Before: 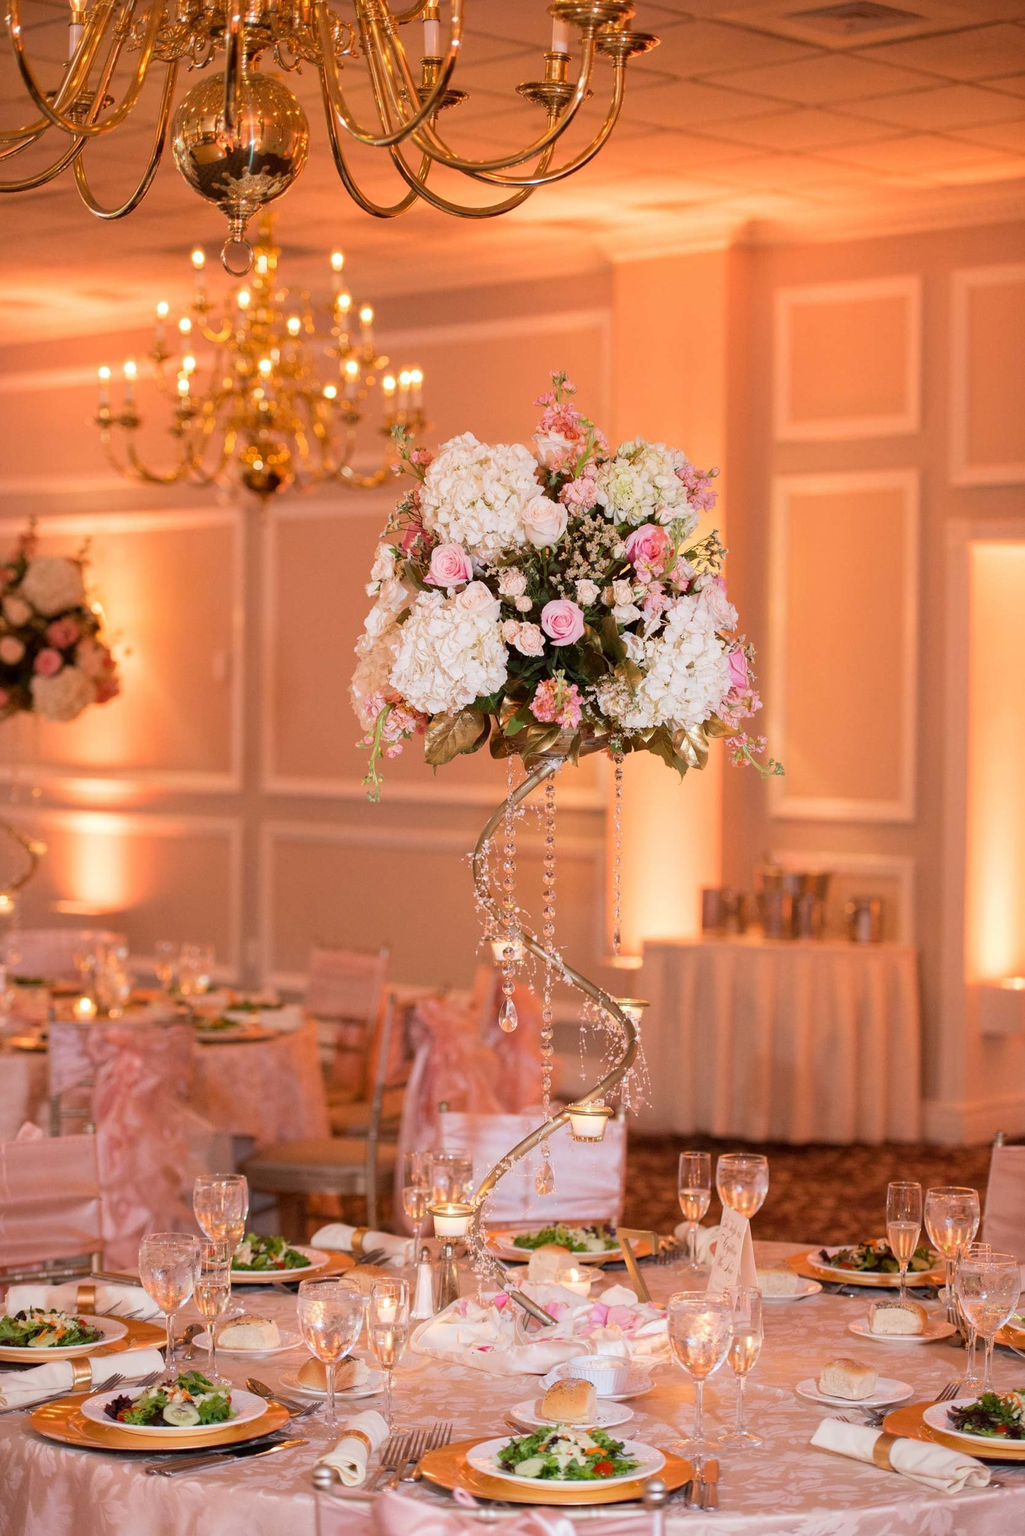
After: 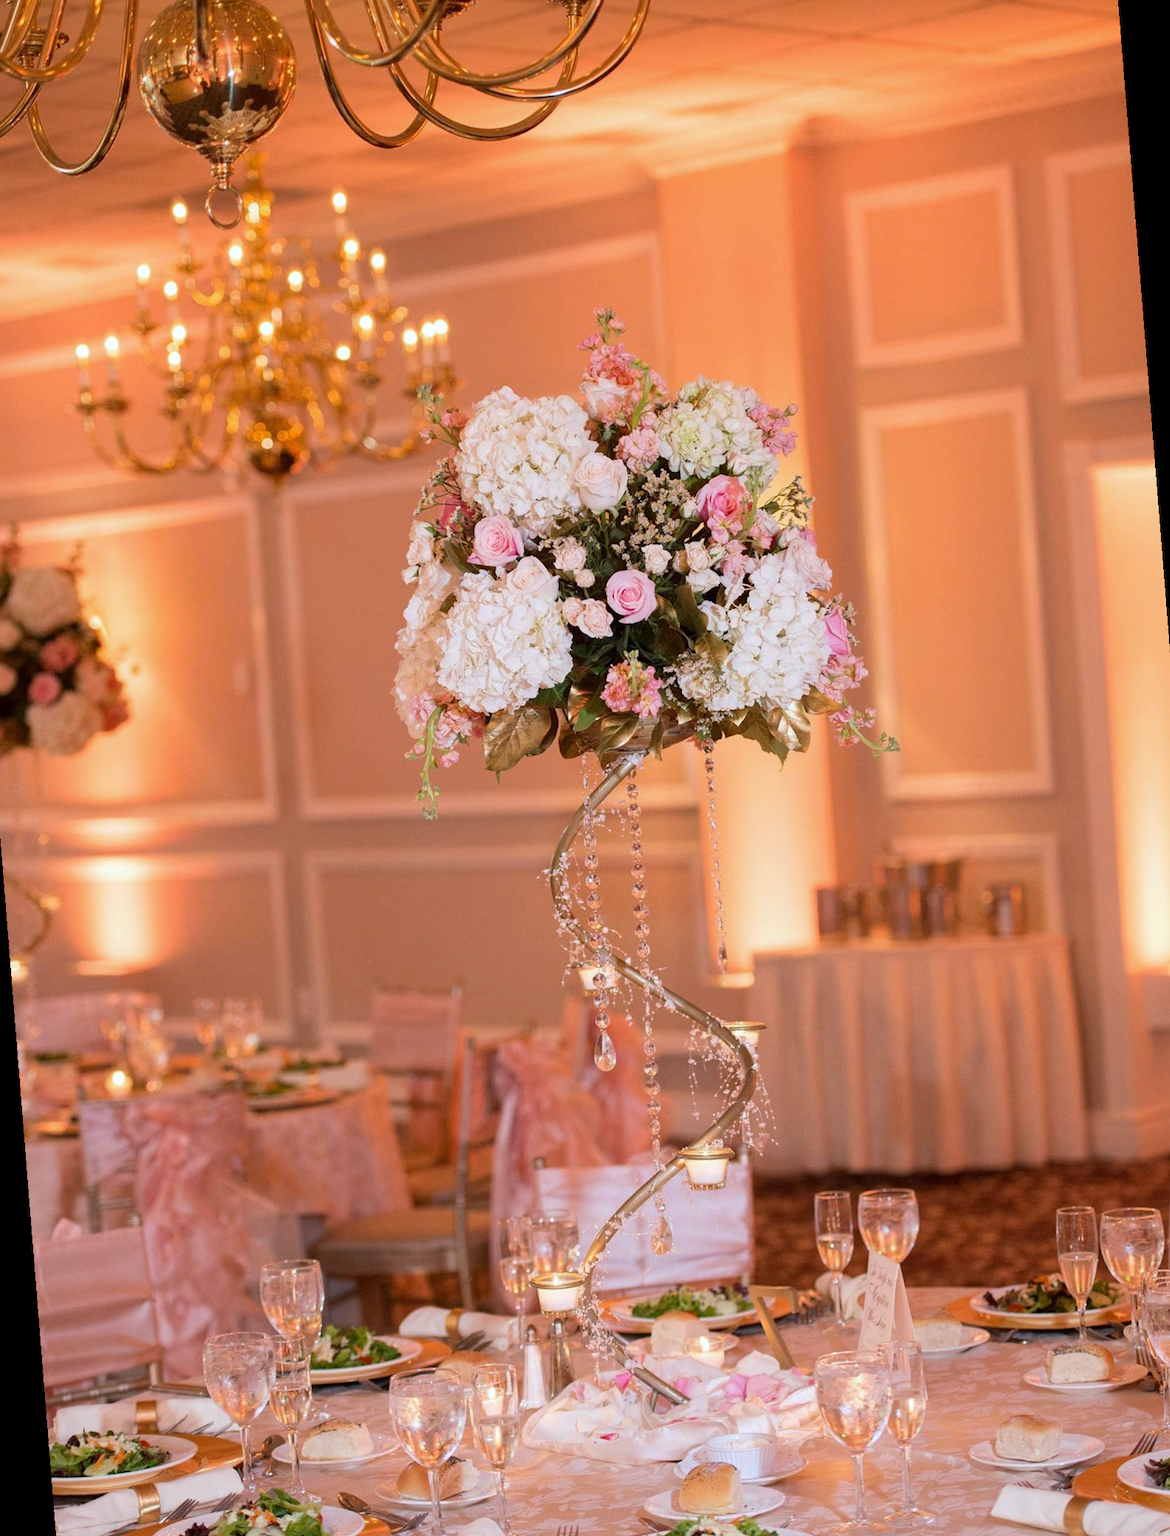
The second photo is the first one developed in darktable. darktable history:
white balance: red 0.974, blue 1.044
bloom: size 13.65%, threshold 98.39%, strength 4.82%
rotate and perspective: rotation -4.57°, crop left 0.054, crop right 0.944, crop top 0.087, crop bottom 0.914
